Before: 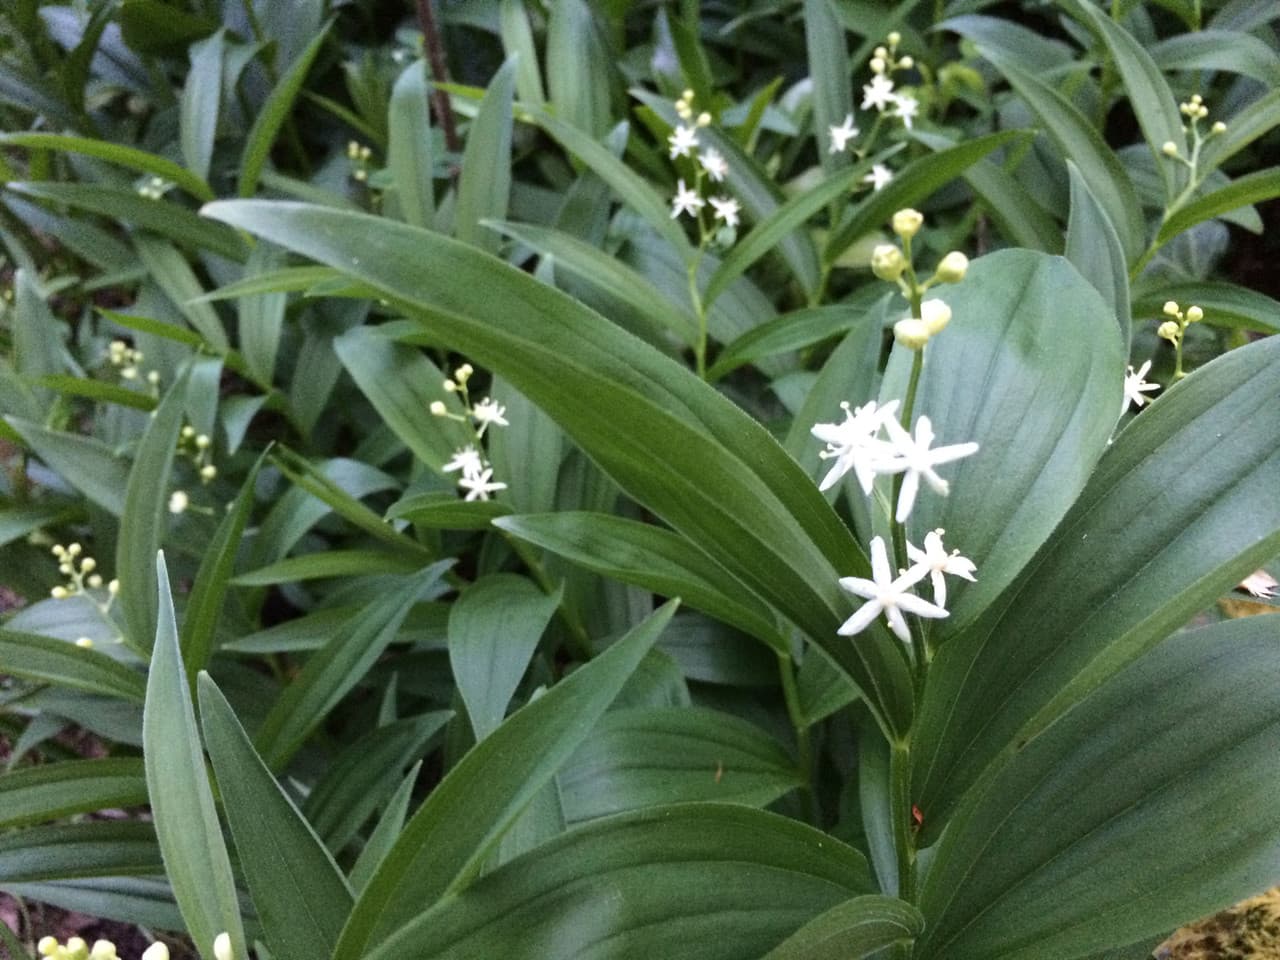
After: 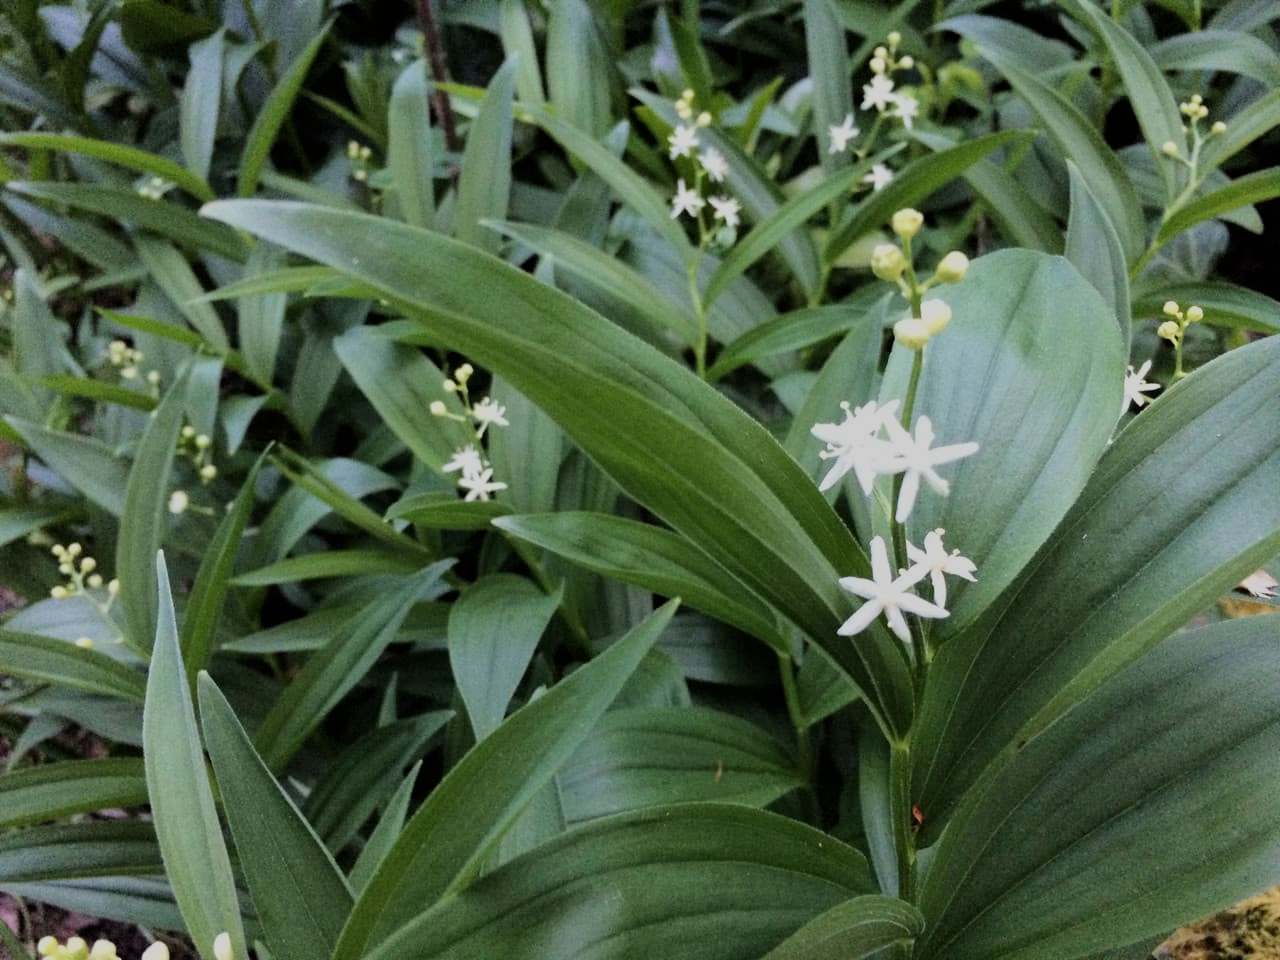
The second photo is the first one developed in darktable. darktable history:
tone equalizer: on, module defaults
filmic rgb: black relative exposure -7.15 EV, white relative exposure 5.36 EV, hardness 3.02, color science v6 (2022)
